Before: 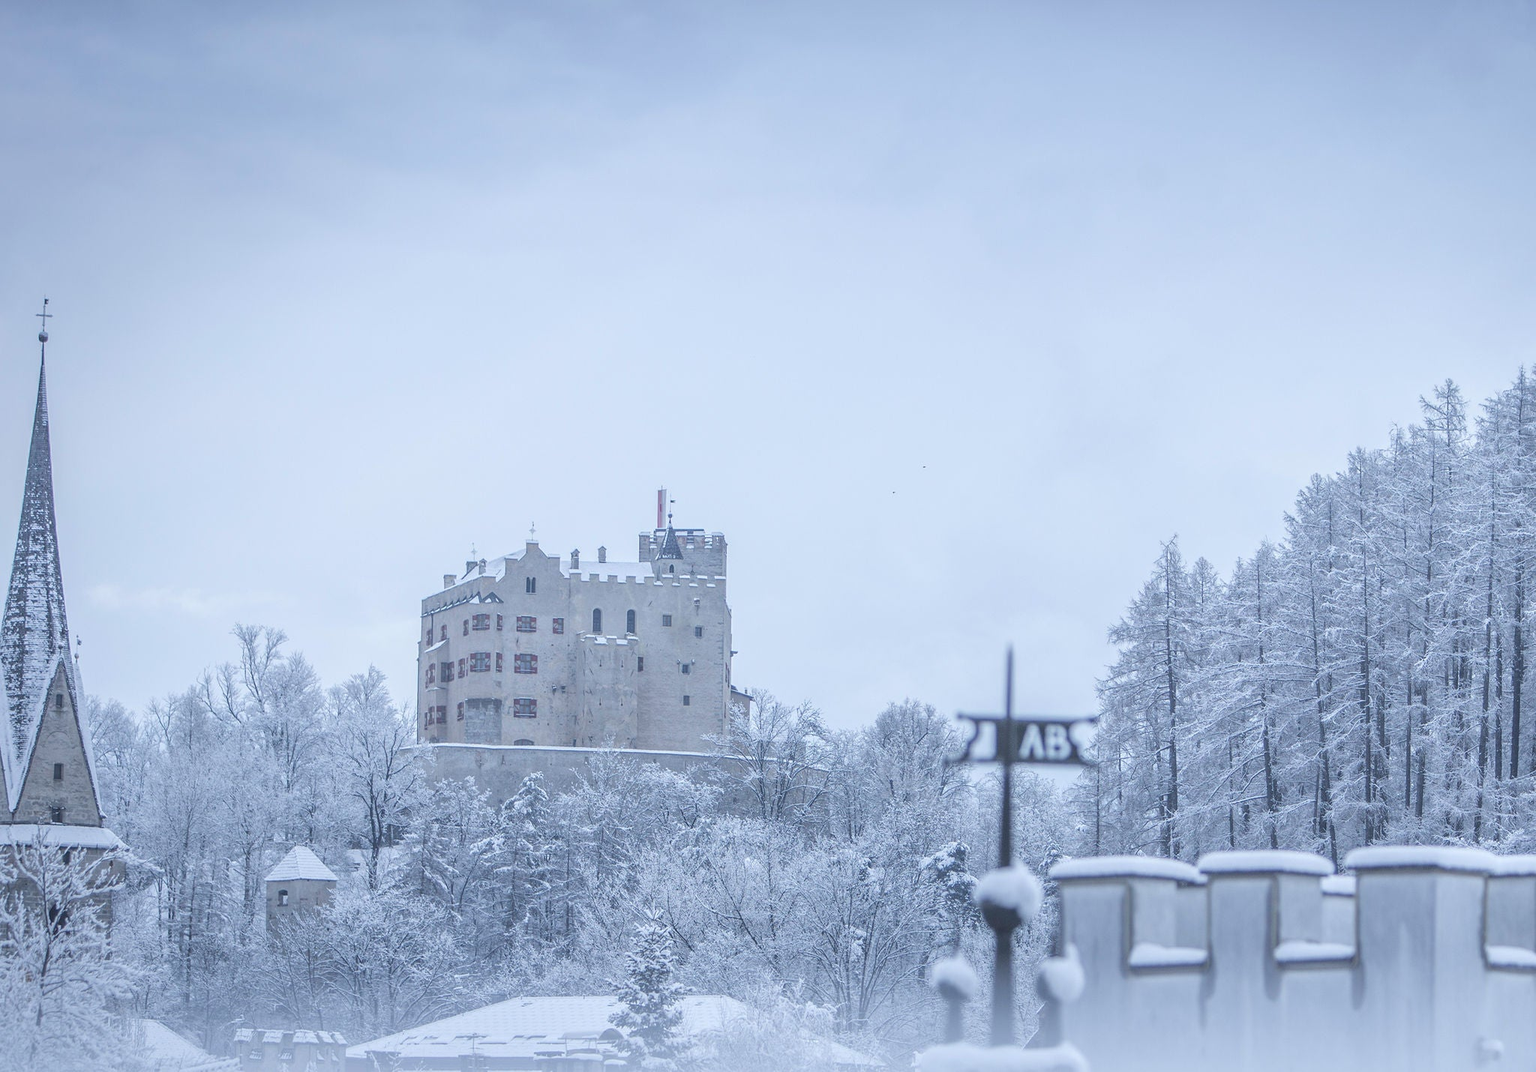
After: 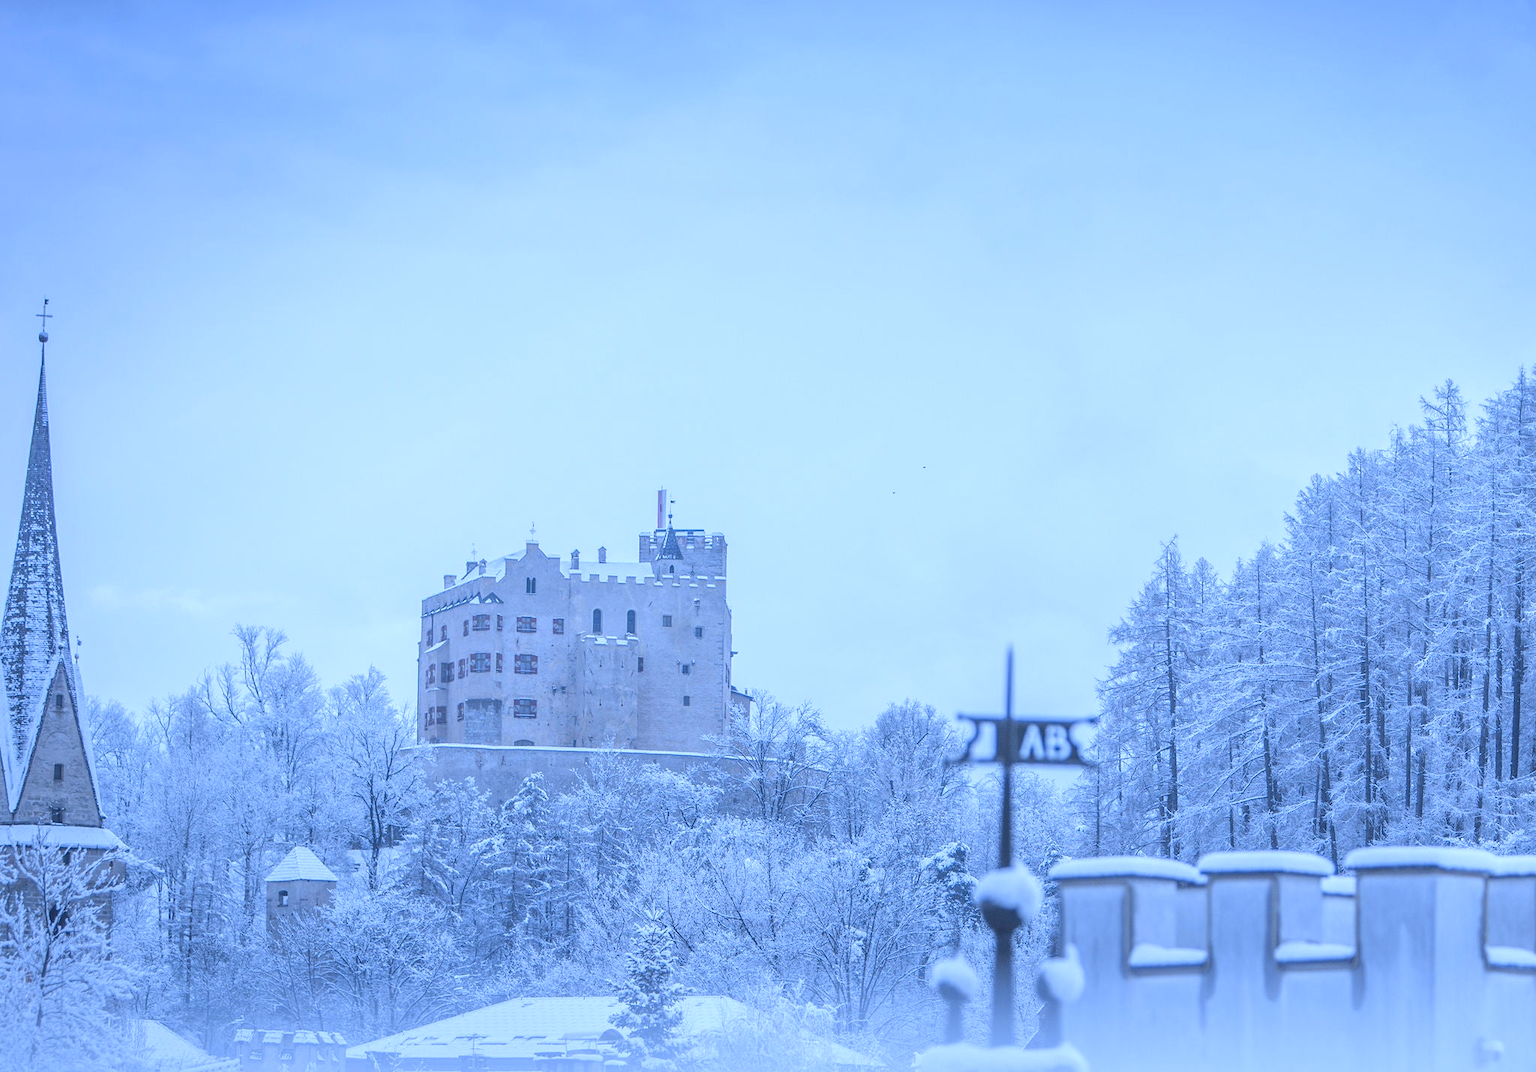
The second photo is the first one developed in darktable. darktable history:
color contrast: green-magenta contrast 0.85, blue-yellow contrast 1.25, unbound 0
white balance: red 0.948, green 1.02, blue 1.176
